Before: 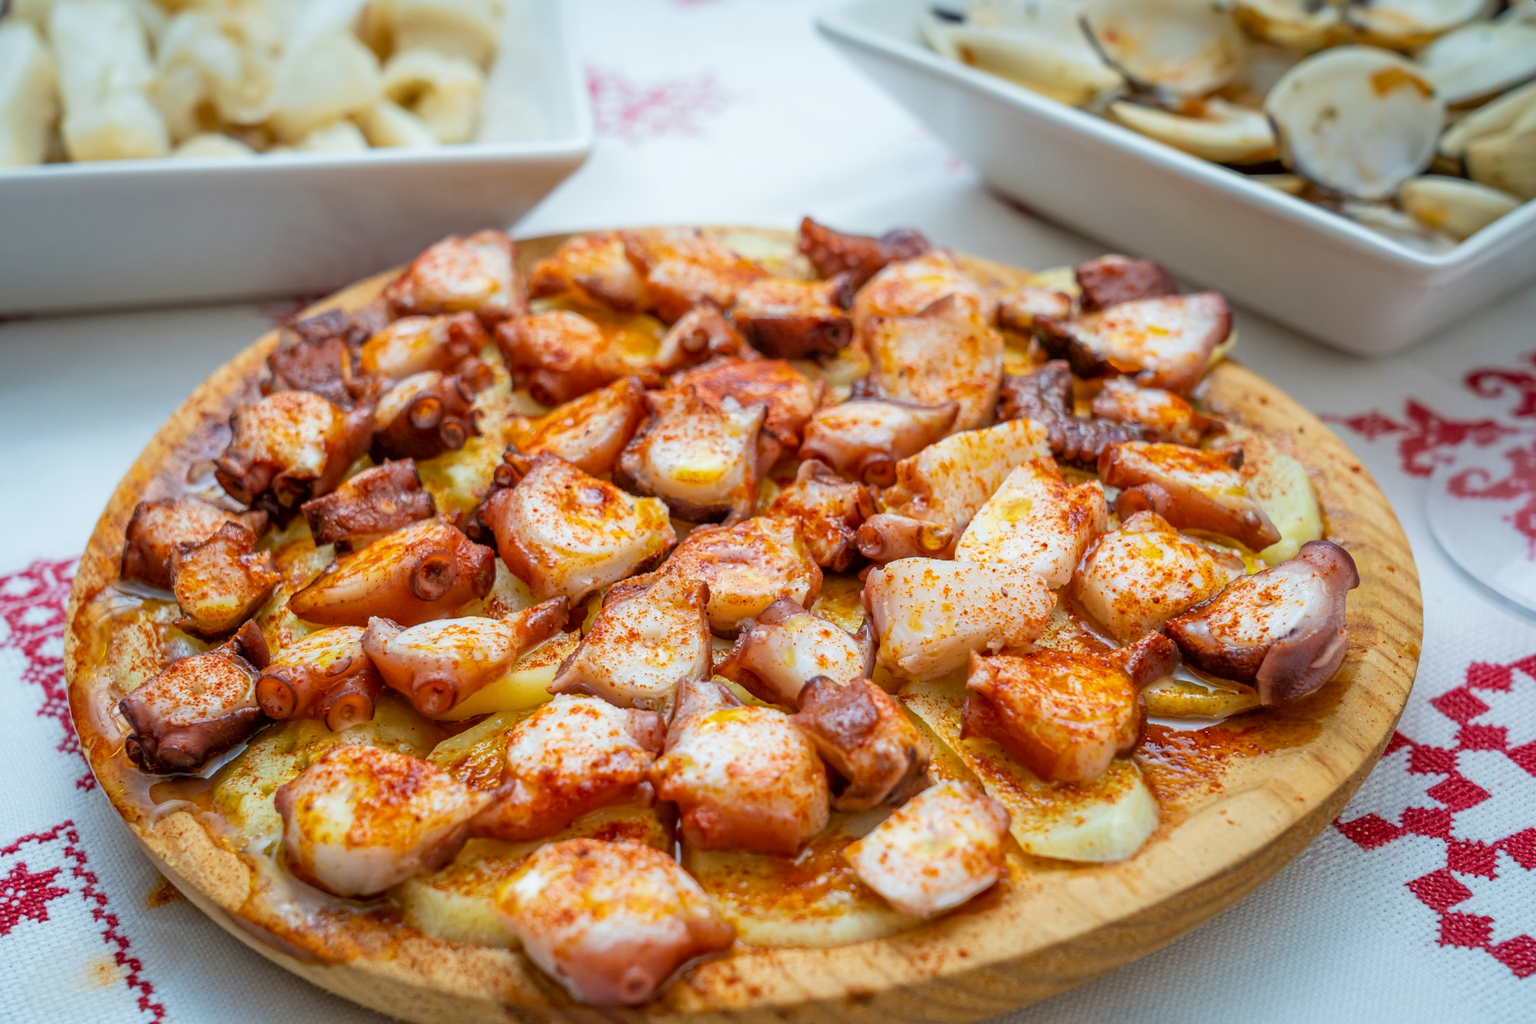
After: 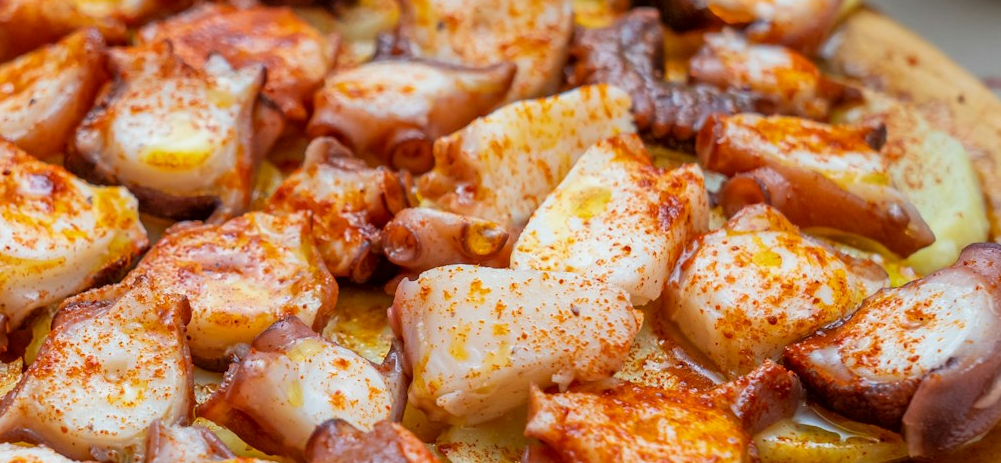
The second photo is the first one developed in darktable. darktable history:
crop: left 36.693%, top 34.601%, right 13.216%, bottom 30.617%
exposure: exposure -0.044 EV, compensate highlight preservation false
